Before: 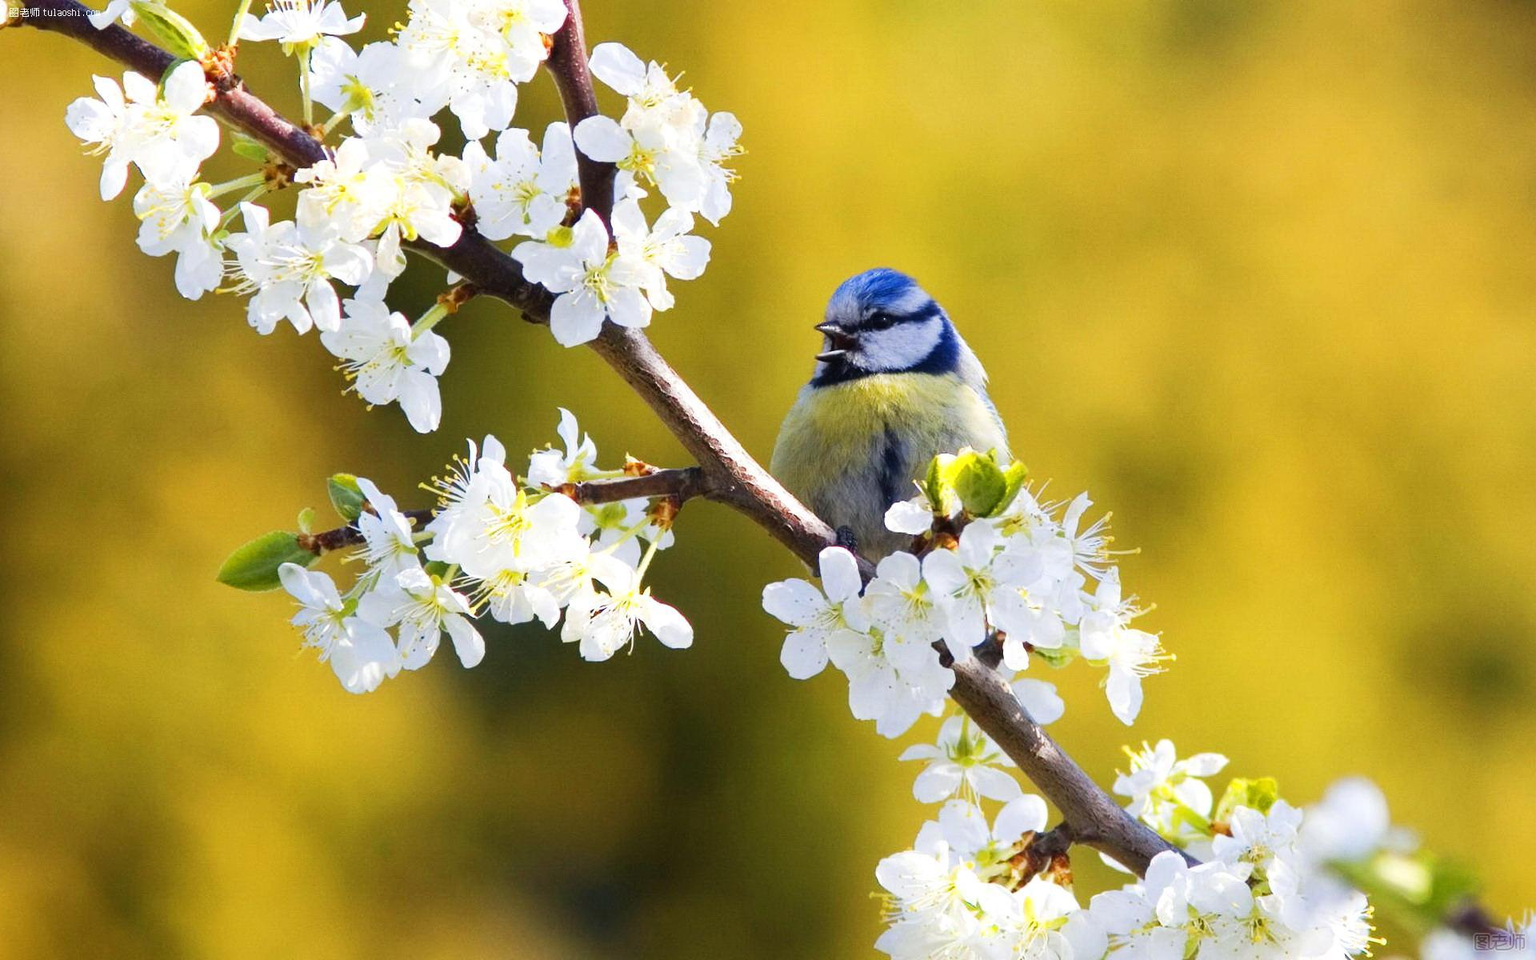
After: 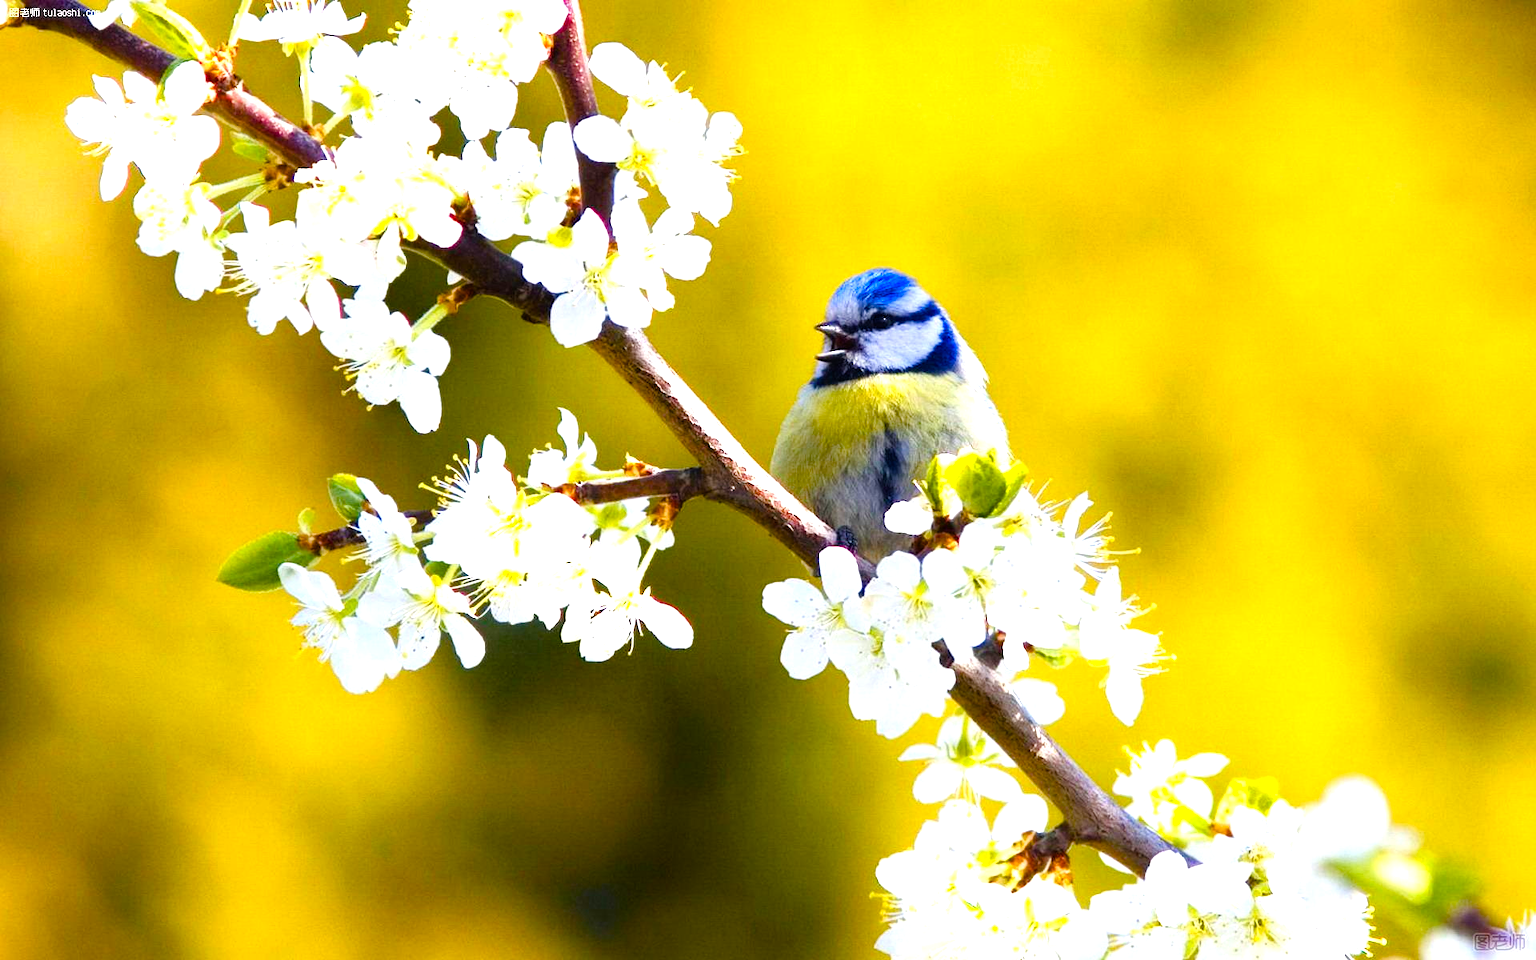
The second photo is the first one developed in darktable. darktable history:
color balance rgb: perceptual saturation grading › global saturation 28.102%, perceptual saturation grading › highlights -25.536%, perceptual saturation grading › mid-tones 25.063%, perceptual saturation grading › shadows 49.368%, global vibrance 25.059%
tone equalizer: -8 EV -0.716 EV, -7 EV -0.685 EV, -6 EV -0.605 EV, -5 EV -0.376 EV, -3 EV 0.385 EV, -2 EV 0.6 EV, -1 EV 0.693 EV, +0 EV 0.765 EV
